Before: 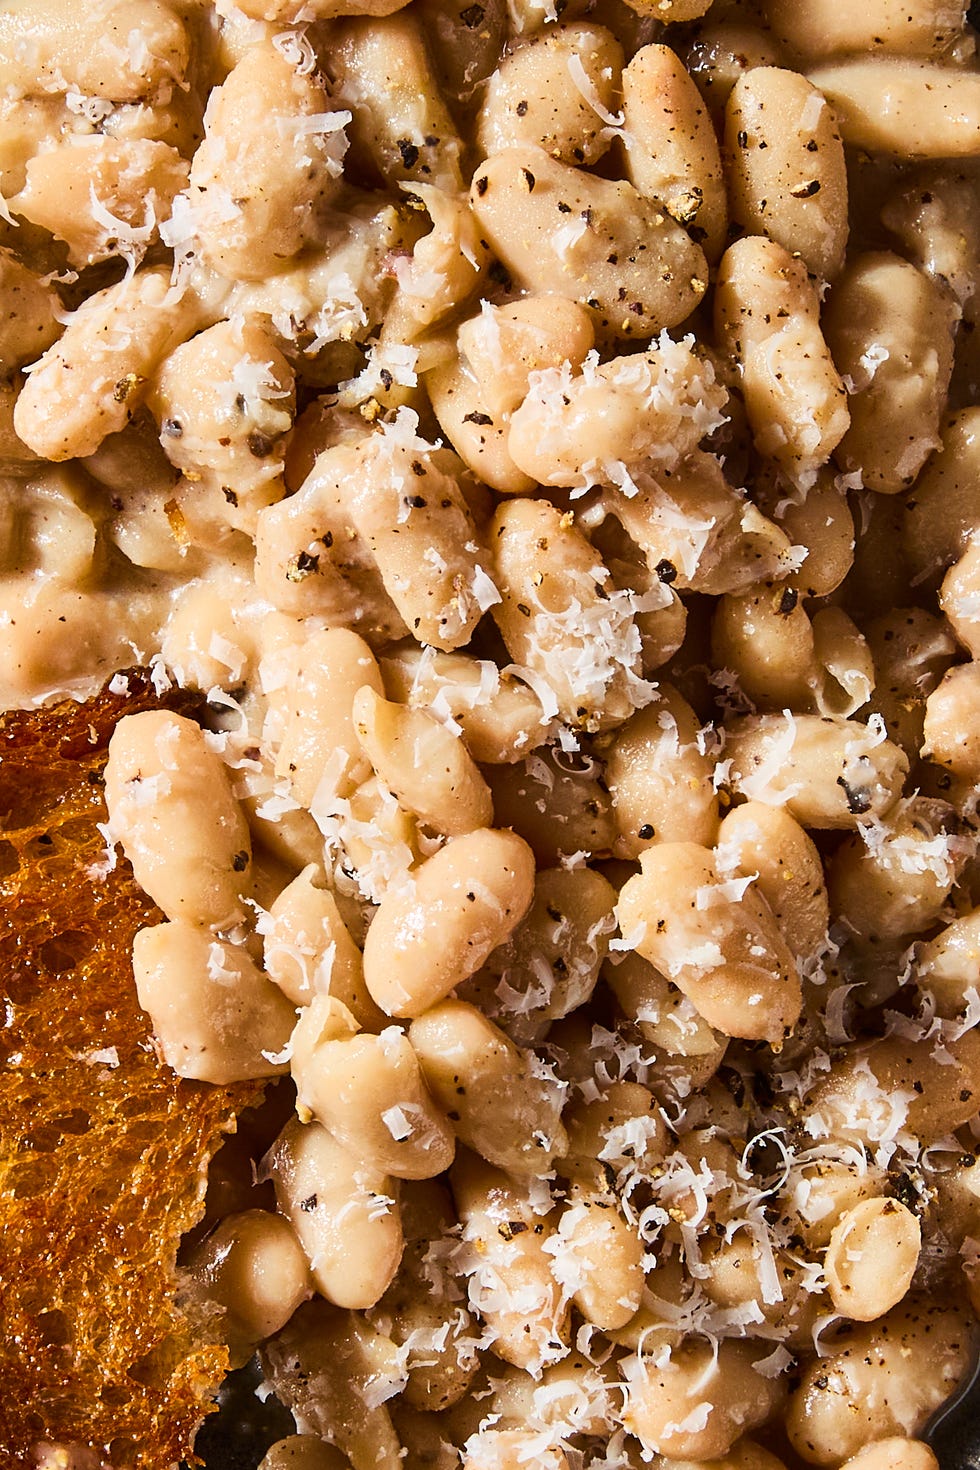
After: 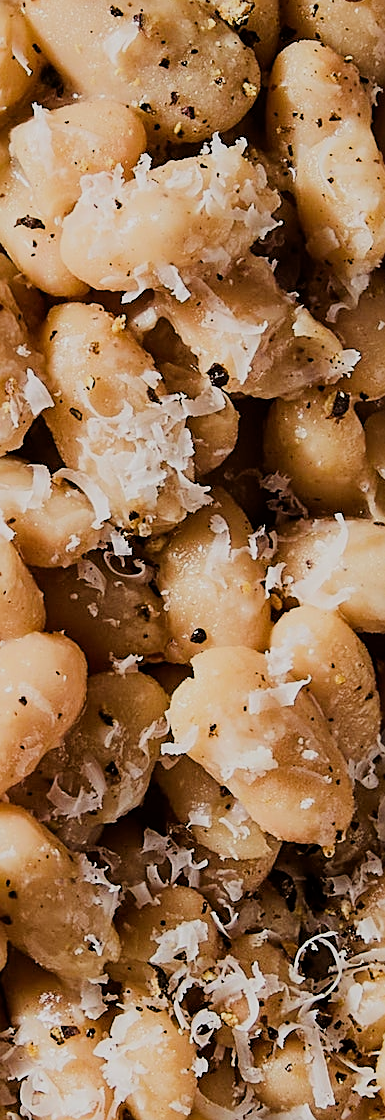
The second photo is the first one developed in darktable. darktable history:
crop: left 45.721%, top 13.393%, right 14.118%, bottom 10.01%
filmic rgb: black relative exposure -7.65 EV, white relative exposure 4.56 EV, hardness 3.61
sharpen: on, module defaults
